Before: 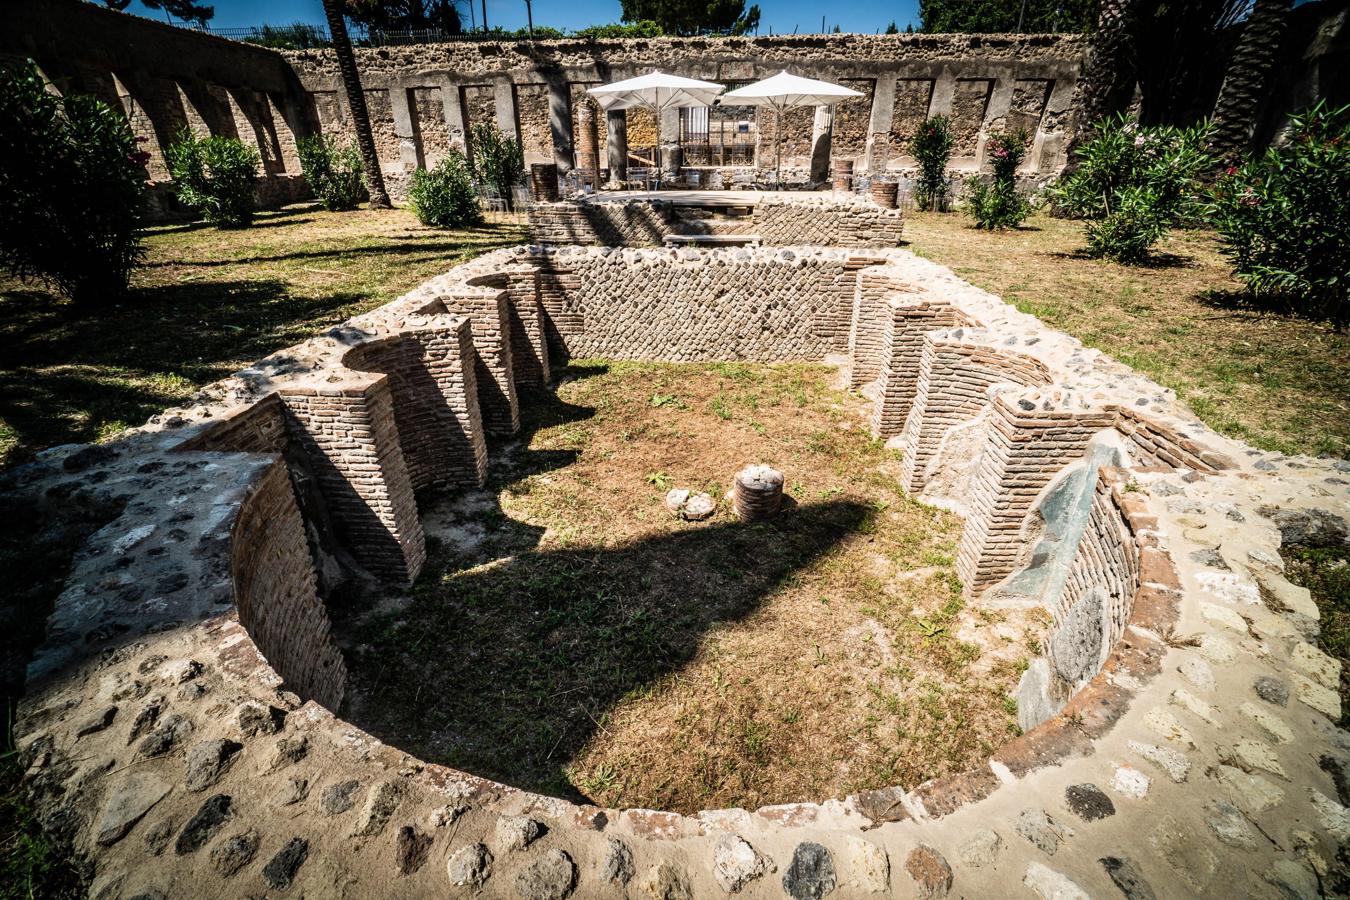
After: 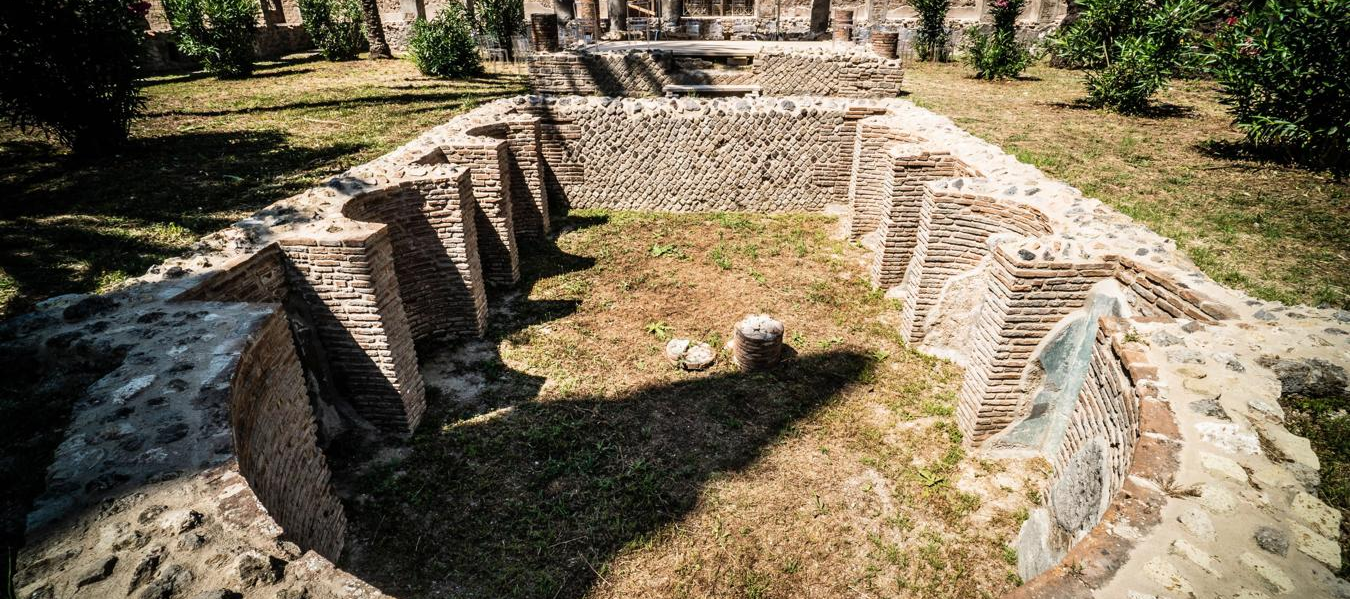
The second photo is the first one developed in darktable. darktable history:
crop: top 16.707%, bottom 16.691%
